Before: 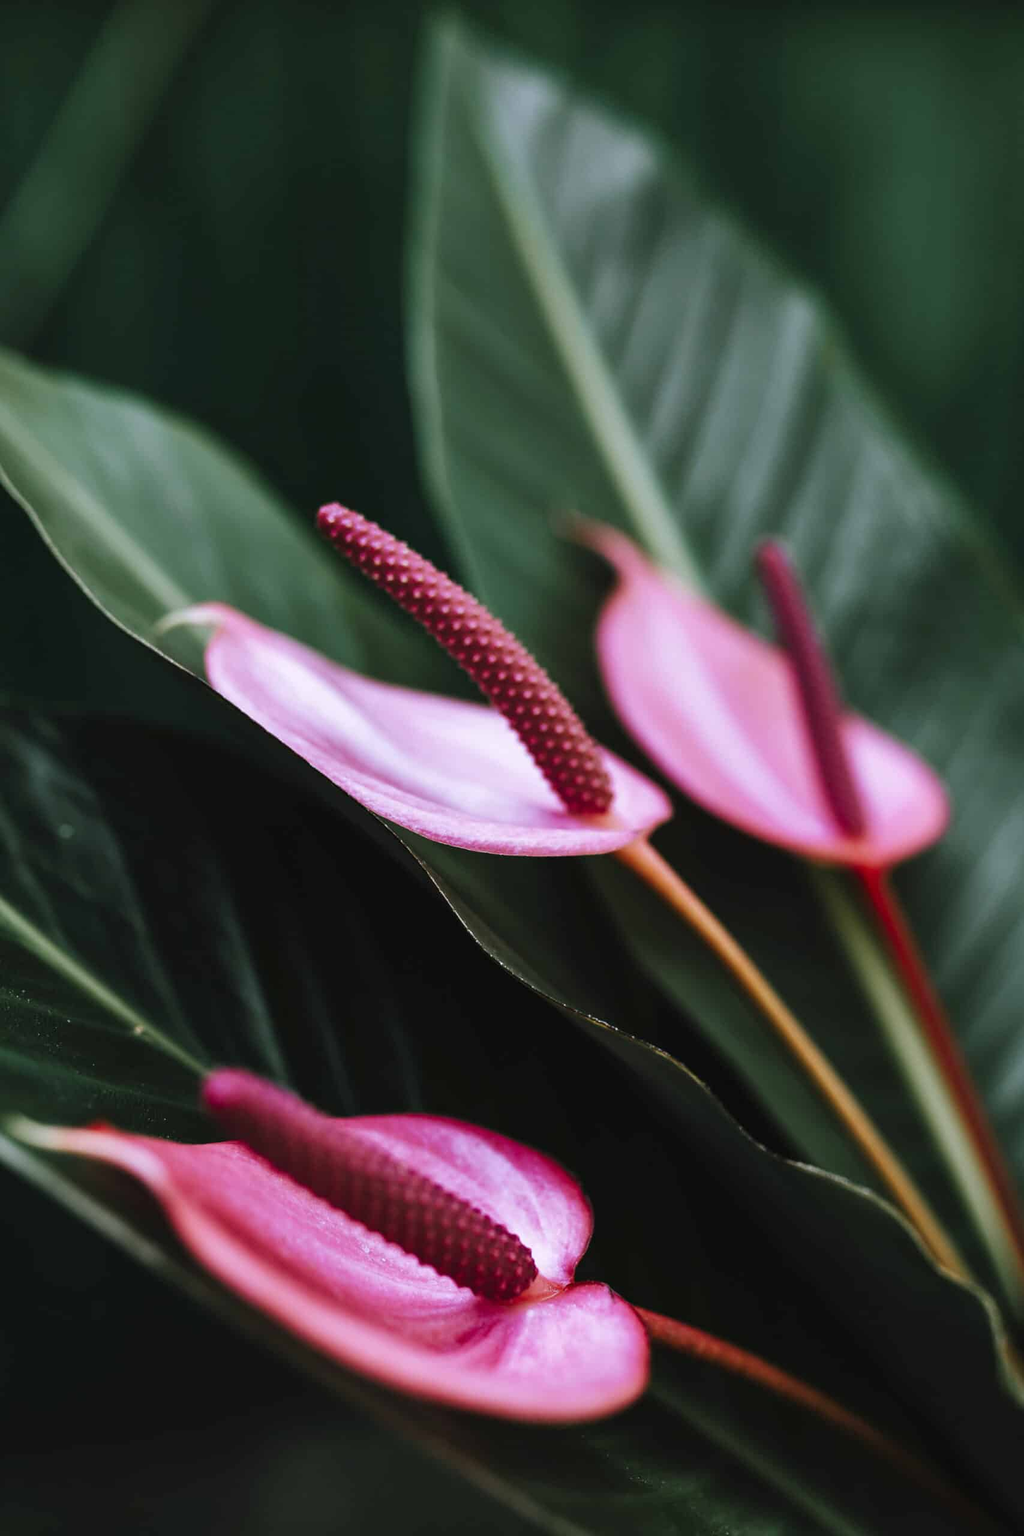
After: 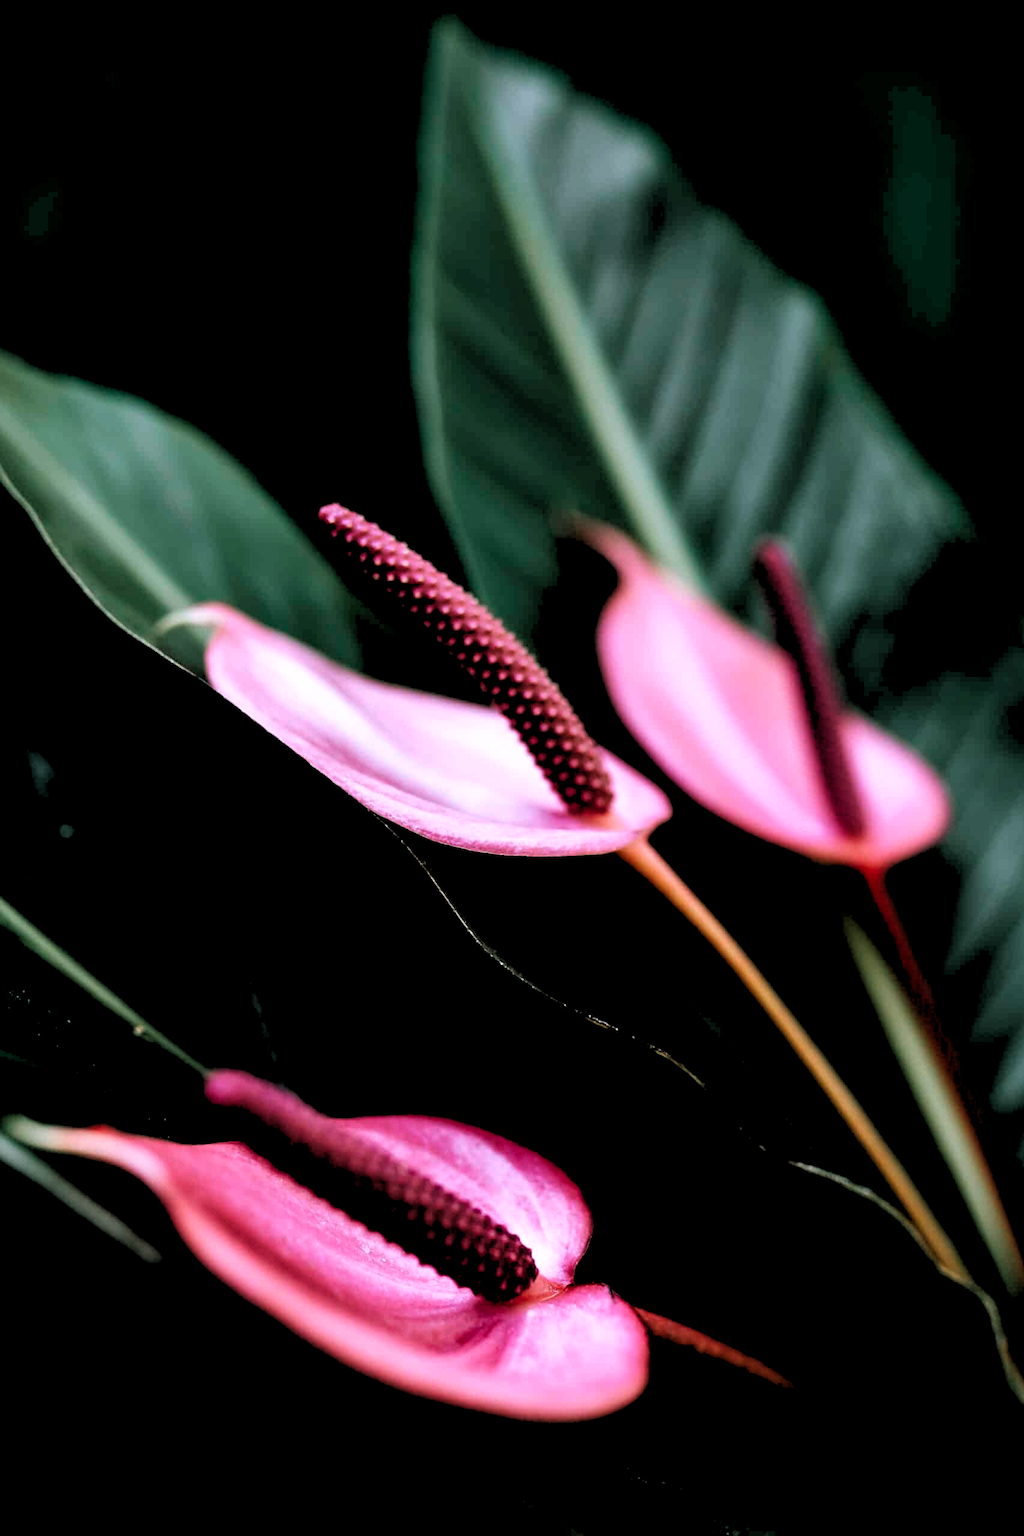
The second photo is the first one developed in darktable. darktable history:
rgb curve: curves: ch0 [(0, 0) (0.078, 0.051) (0.929, 0.956) (1, 1)], compensate middle gray true
rgb levels: levels [[0.034, 0.472, 0.904], [0, 0.5, 1], [0, 0.5, 1]]
